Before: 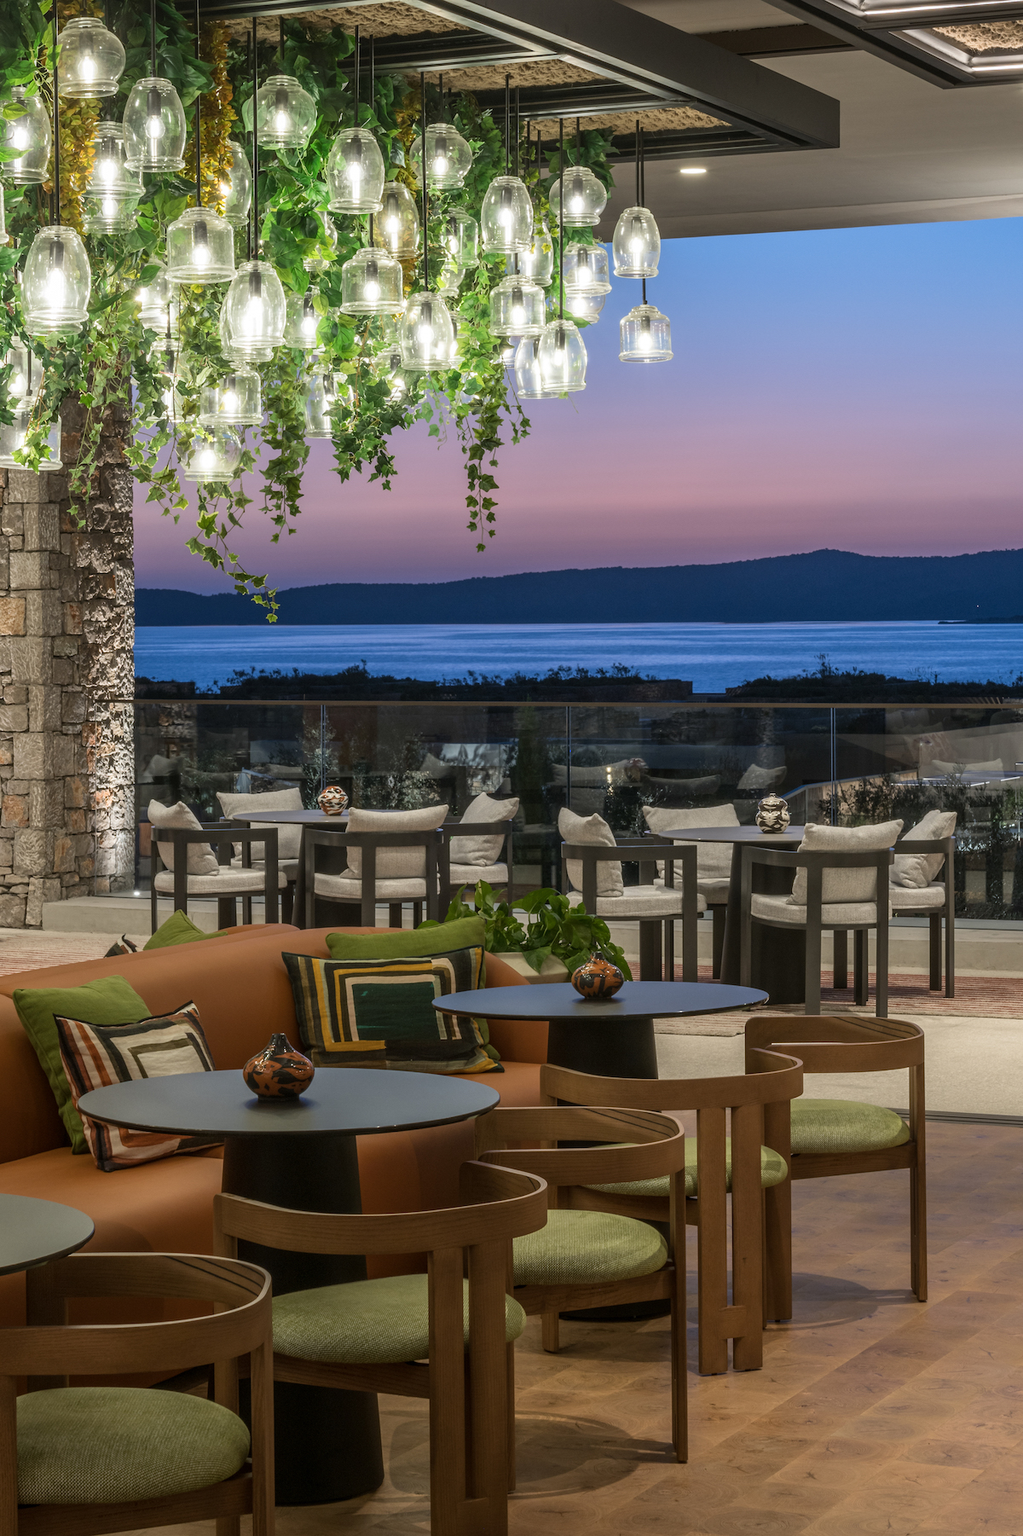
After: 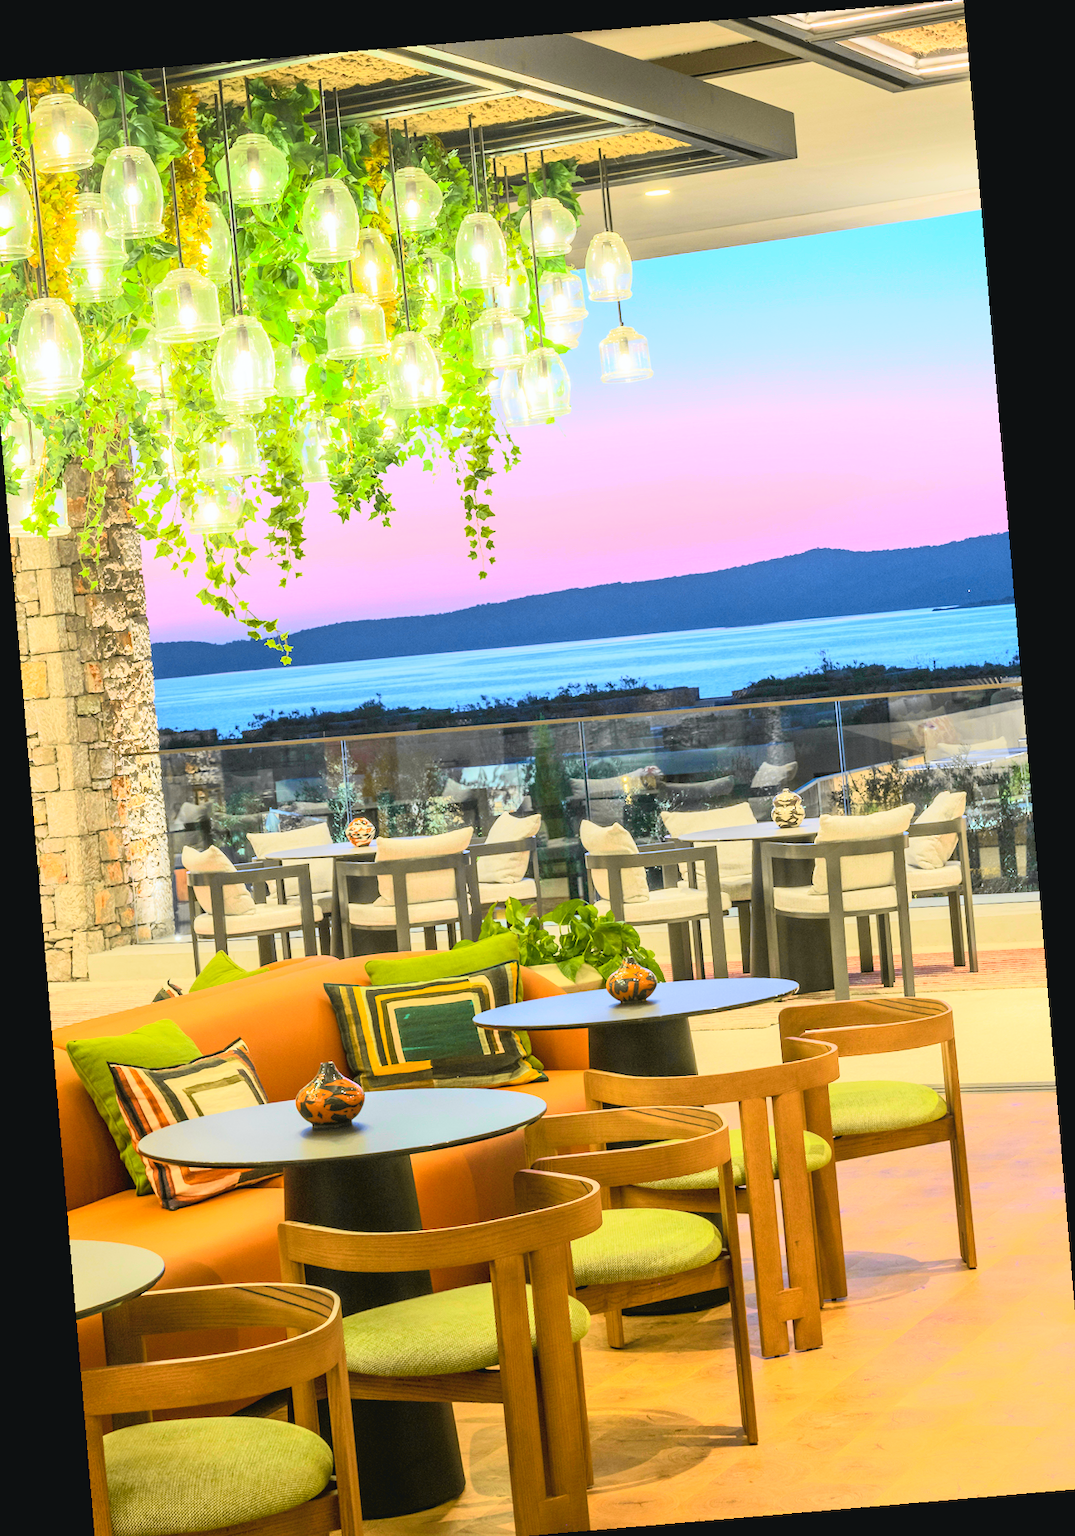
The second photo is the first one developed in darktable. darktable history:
crop and rotate: left 2.536%, right 1.107%, bottom 2.246%
rotate and perspective: rotation -4.86°, automatic cropping off
global tonemap: drago (0.7, 100)
tone curve: curves: ch0 [(0, 0.015) (0.037, 0.022) (0.131, 0.116) (0.316, 0.345) (0.49, 0.615) (0.677, 0.82) (0.813, 0.891) (1, 0.955)]; ch1 [(0, 0) (0.366, 0.367) (0.475, 0.462) (0.494, 0.496) (0.504, 0.497) (0.554, 0.571) (0.618, 0.668) (1, 1)]; ch2 [(0, 0) (0.333, 0.346) (0.375, 0.375) (0.435, 0.424) (0.476, 0.492) (0.502, 0.499) (0.525, 0.522) (0.558, 0.575) (0.614, 0.656) (1, 1)], color space Lab, independent channels, preserve colors none
exposure: exposure 1.2 EV, compensate highlight preservation false
color balance rgb: linear chroma grading › global chroma 15%, perceptual saturation grading › global saturation 30%
velvia: on, module defaults
